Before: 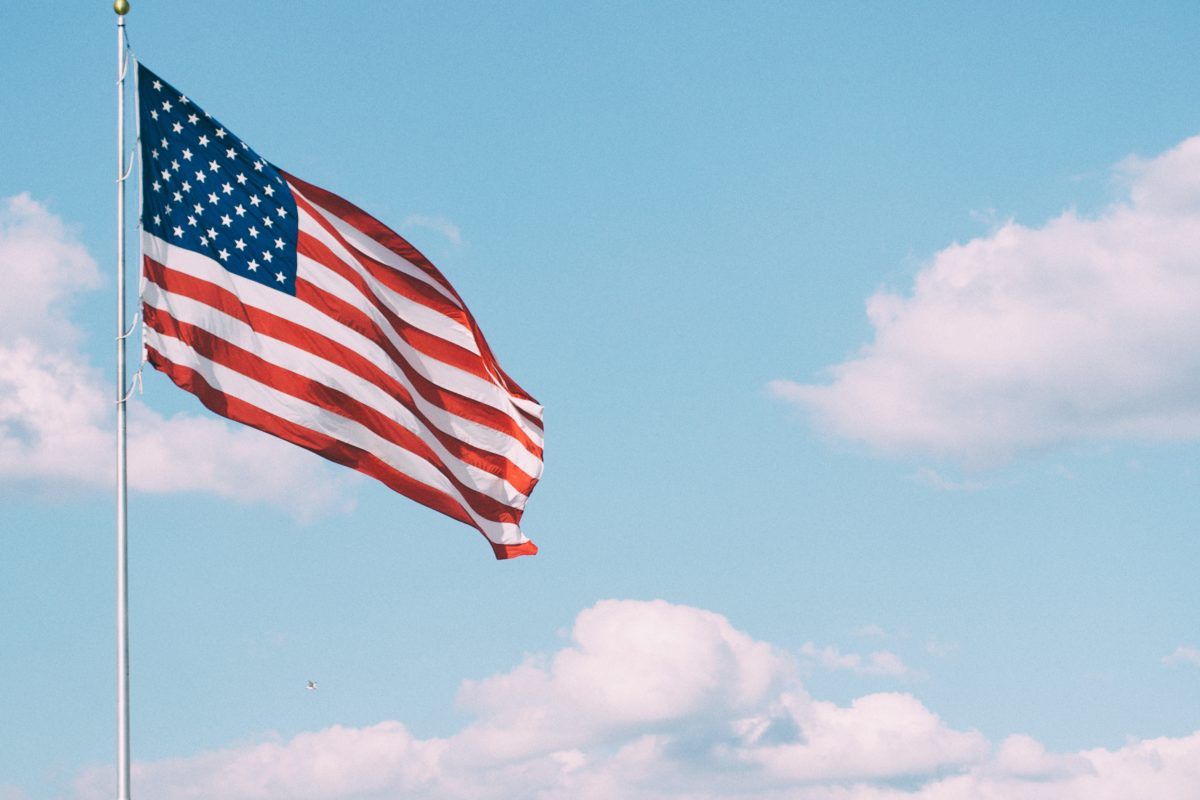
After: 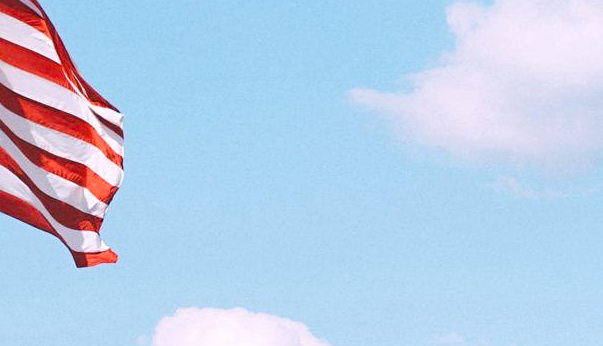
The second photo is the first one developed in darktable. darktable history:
sharpen: amount 0.2
crop: left 35.03%, top 36.625%, right 14.663%, bottom 20.057%
color balance rgb: linear chroma grading › shadows 32%, linear chroma grading › global chroma -2%, linear chroma grading › mid-tones 4%, perceptual saturation grading › global saturation -2%, perceptual saturation grading › highlights -8%, perceptual saturation grading › mid-tones 8%, perceptual saturation grading › shadows 4%, perceptual brilliance grading › highlights 8%, perceptual brilliance grading › mid-tones 4%, perceptual brilliance grading › shadows 2%, global vibrance 16%, saturation formula JzAzBz (2021)
white balance: red 0.983, blue 1.036
